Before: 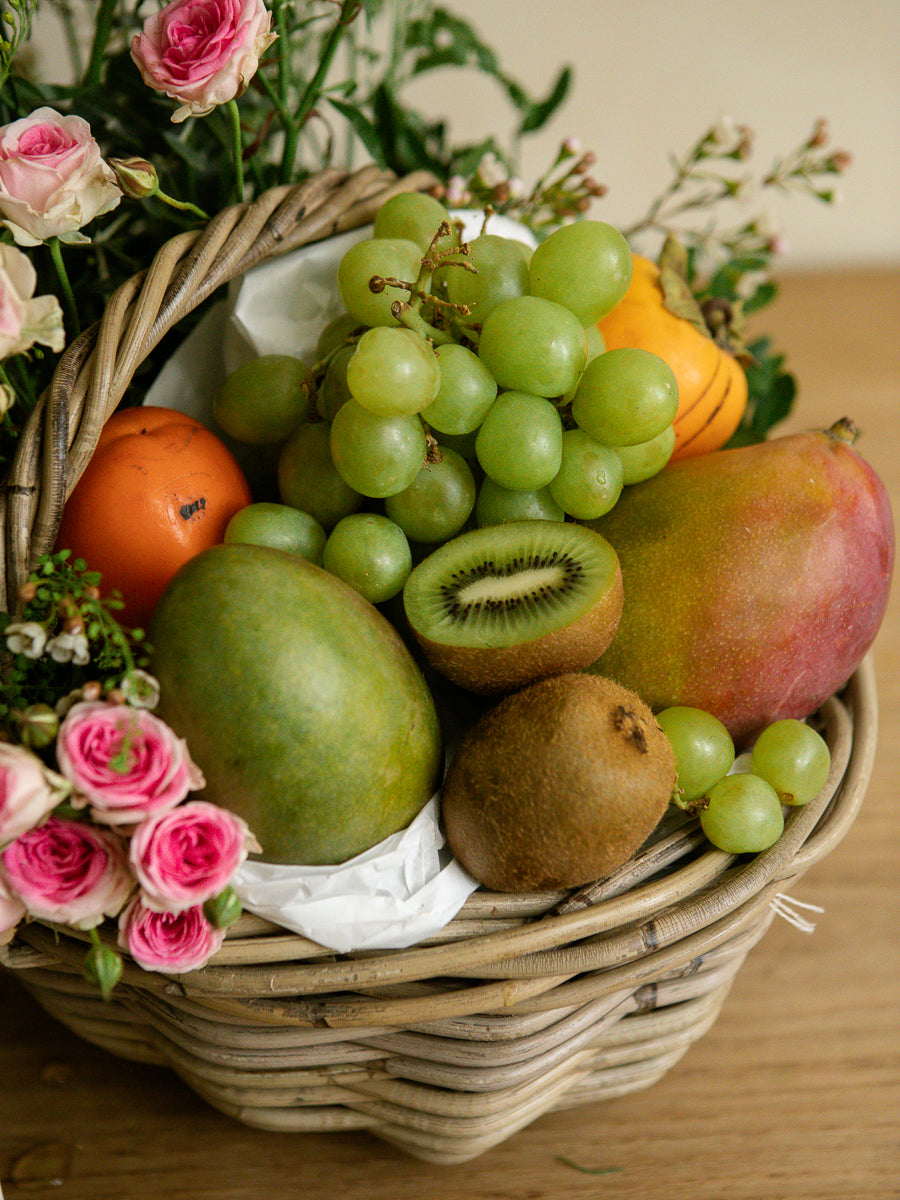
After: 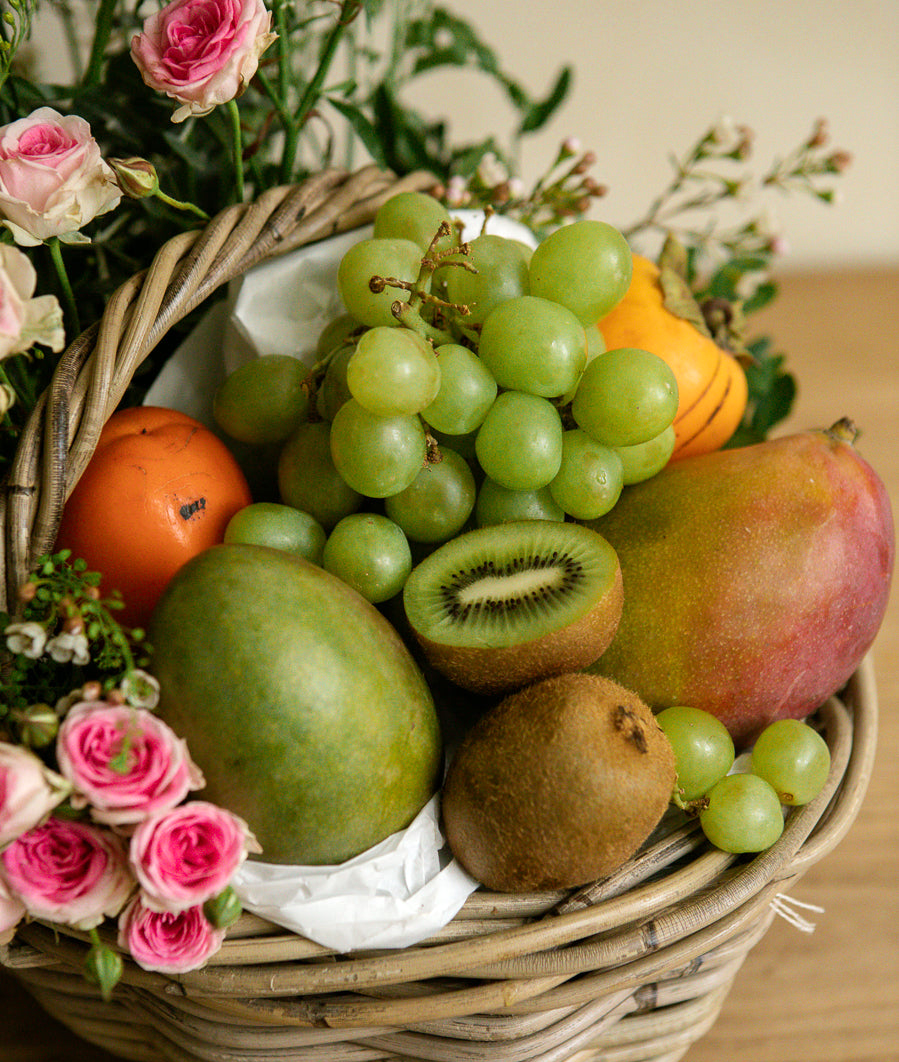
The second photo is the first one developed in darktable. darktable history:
crop and rotate: top 0%, bottom 11.49%
exposure: exposure 0.128 EV, compensate highlight preservation false
